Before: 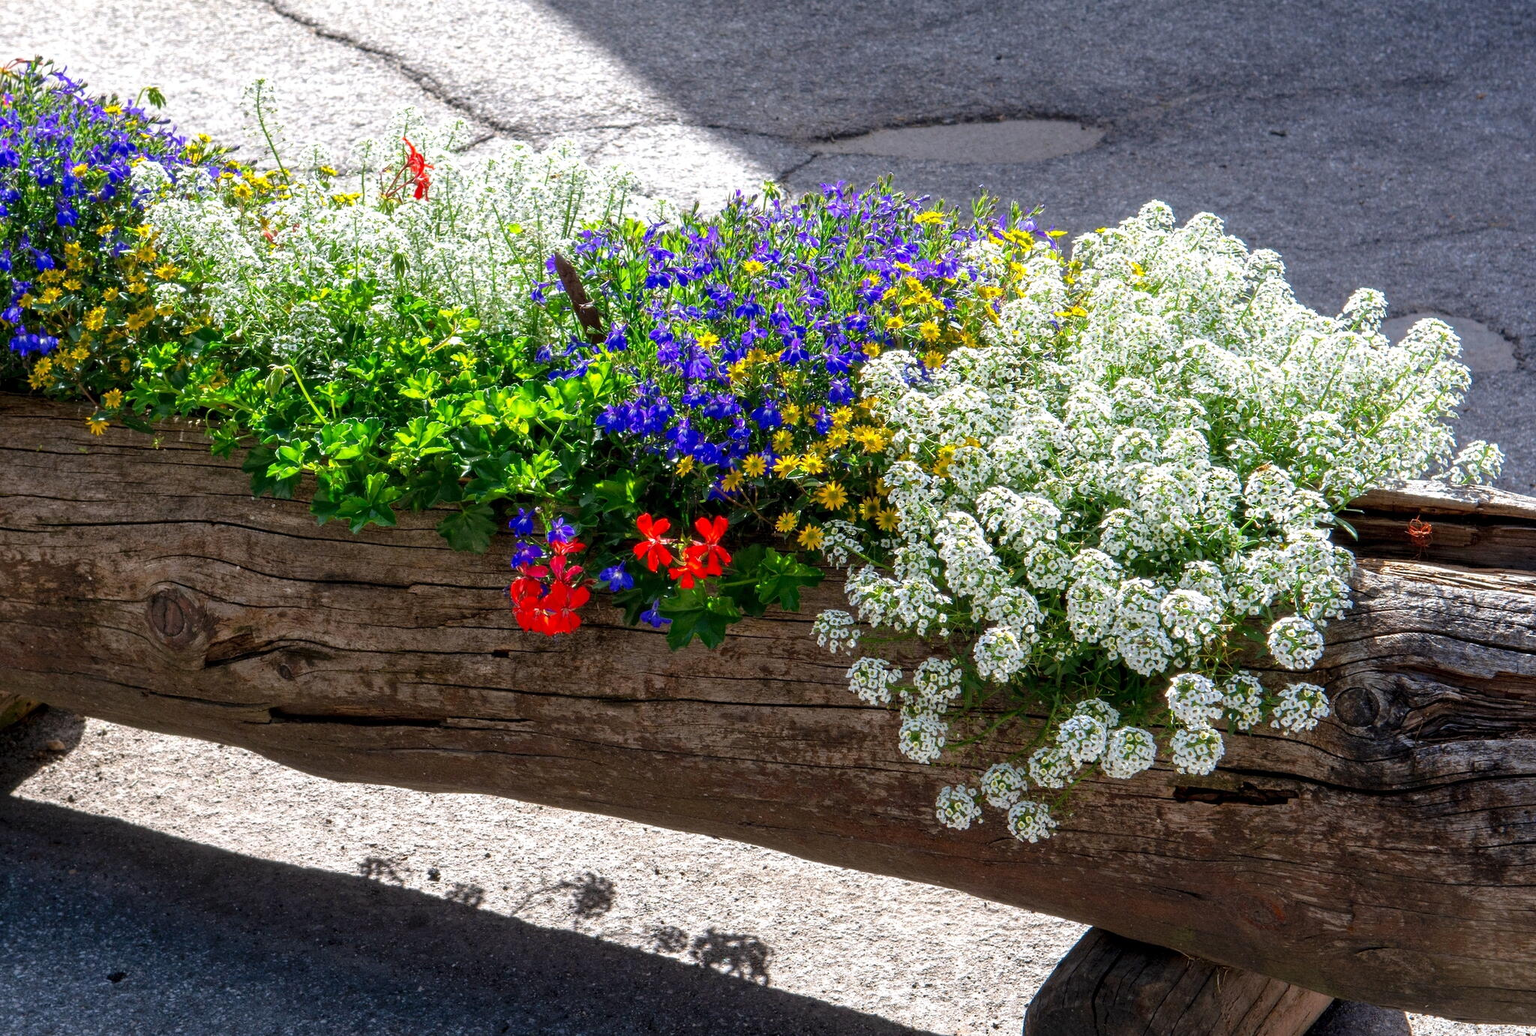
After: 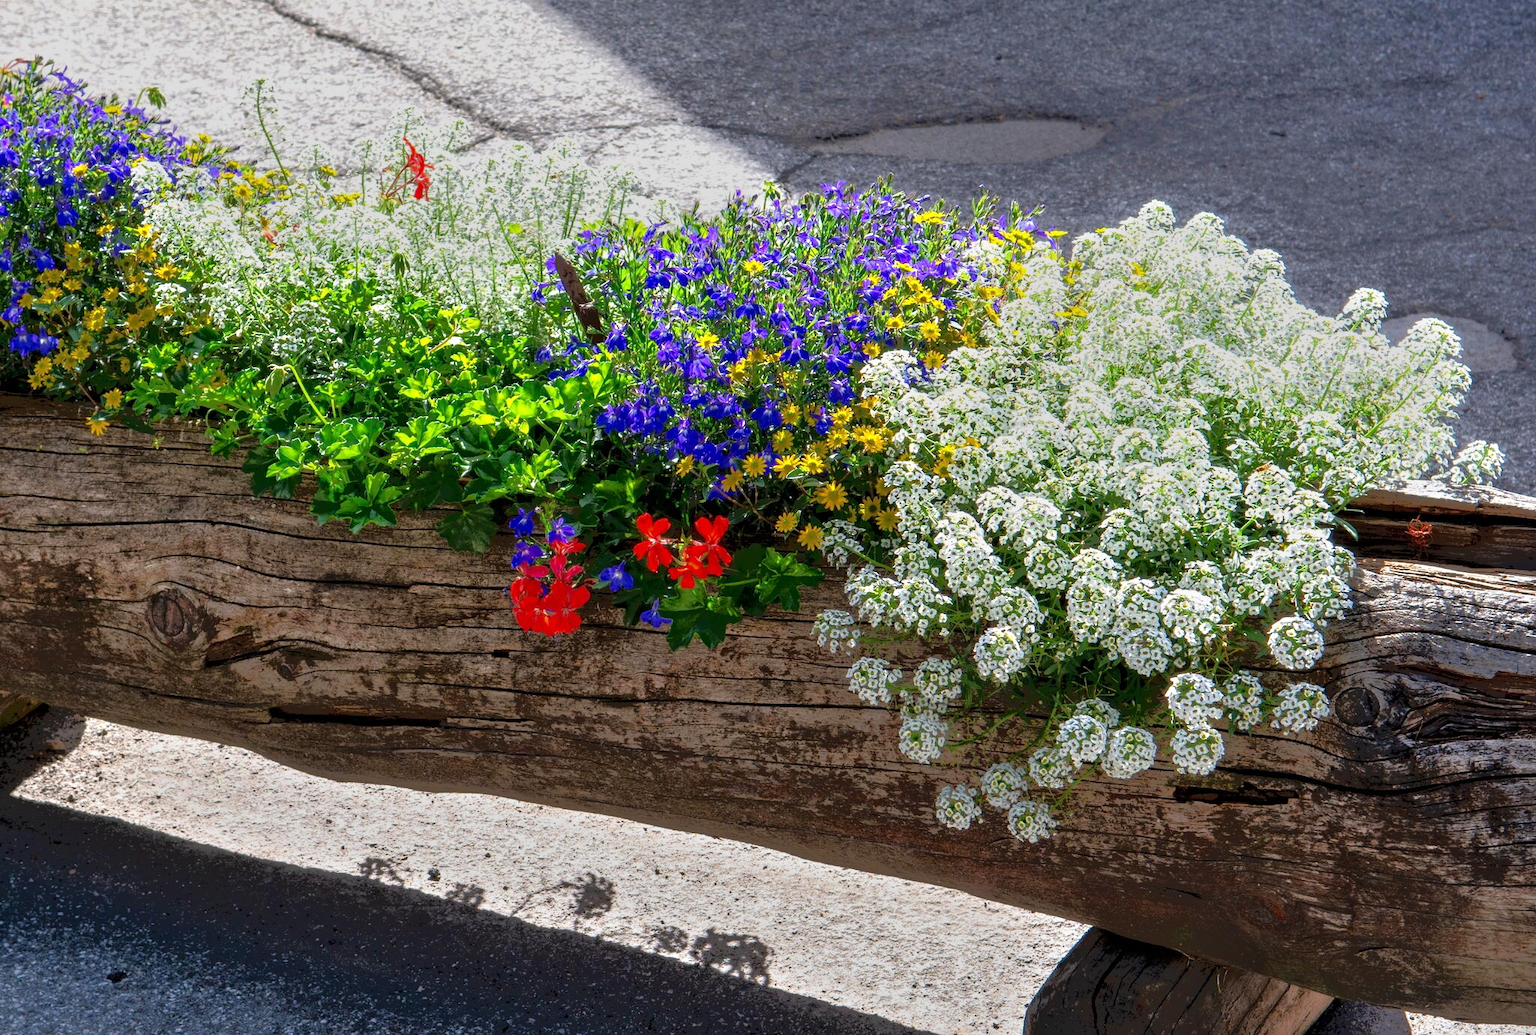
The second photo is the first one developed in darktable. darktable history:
tone equalizer: -7 EV -0.663 EV, -6 EV 0.98 EV, -5 EV -0.488 EV, -4 EV 0.462 EV, -3 EV 0.439 EV, -2 EV 0.144 EV, -1 EV -0.141 EV, +0 EV -0.372 EV
